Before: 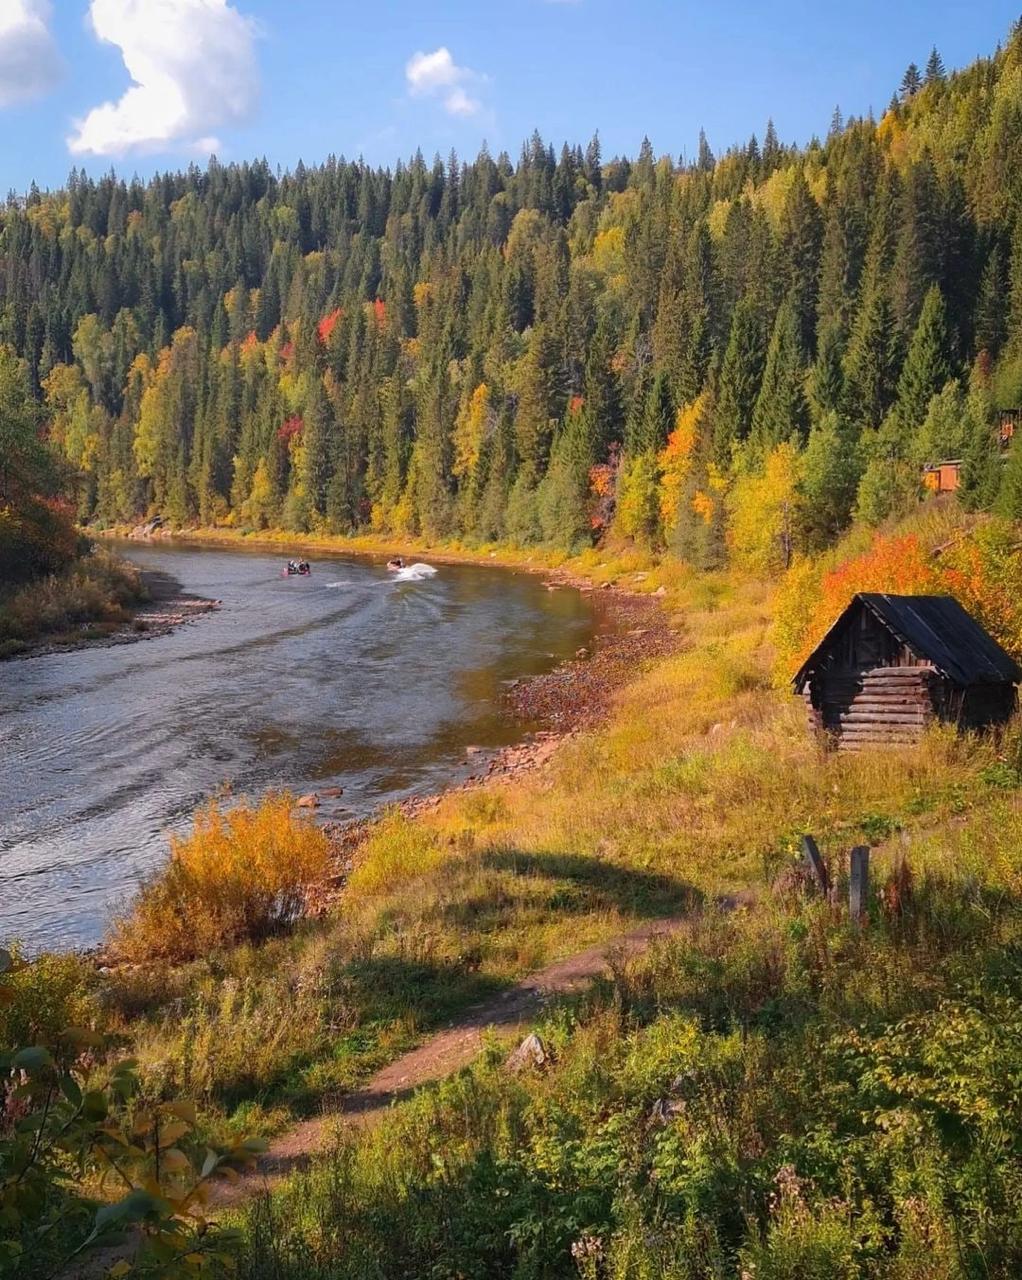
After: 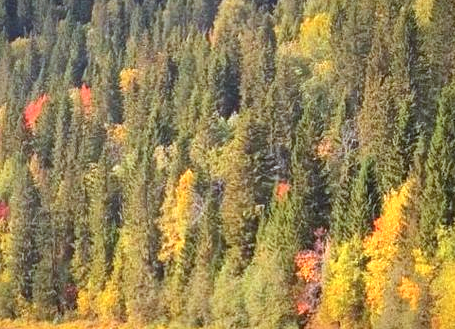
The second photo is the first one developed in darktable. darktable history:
exposure: black level correction 0, exposure 1.001 EV, compensate highlight preservation false
vignetting: fall-off radius 99.41%, saturation 0.003, width/height ratio 1.34, unbound false
crop: left 28.811%, top 16.785%, right 26.619%, bottom 57.474%
color correction: highlights a* -3.27, highlights b* -6.97, shadows a* 3.02, shadows b* 5.73
